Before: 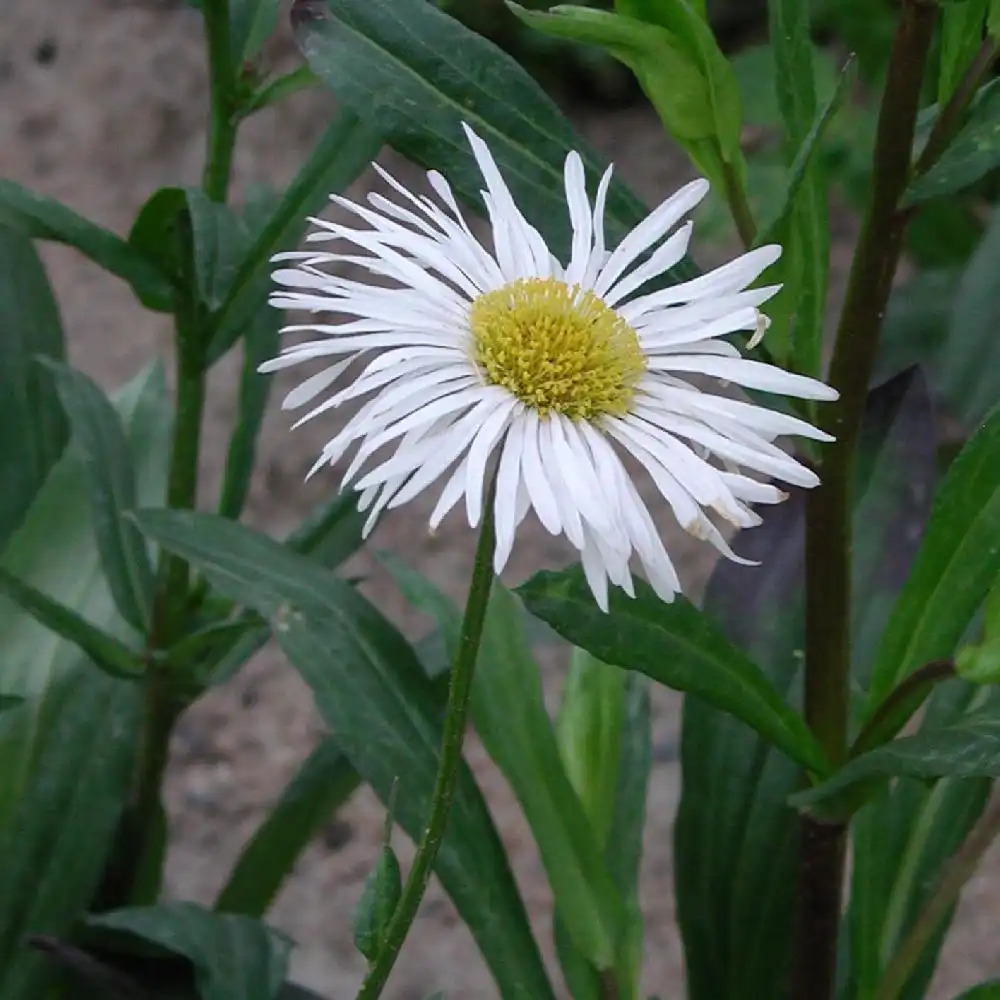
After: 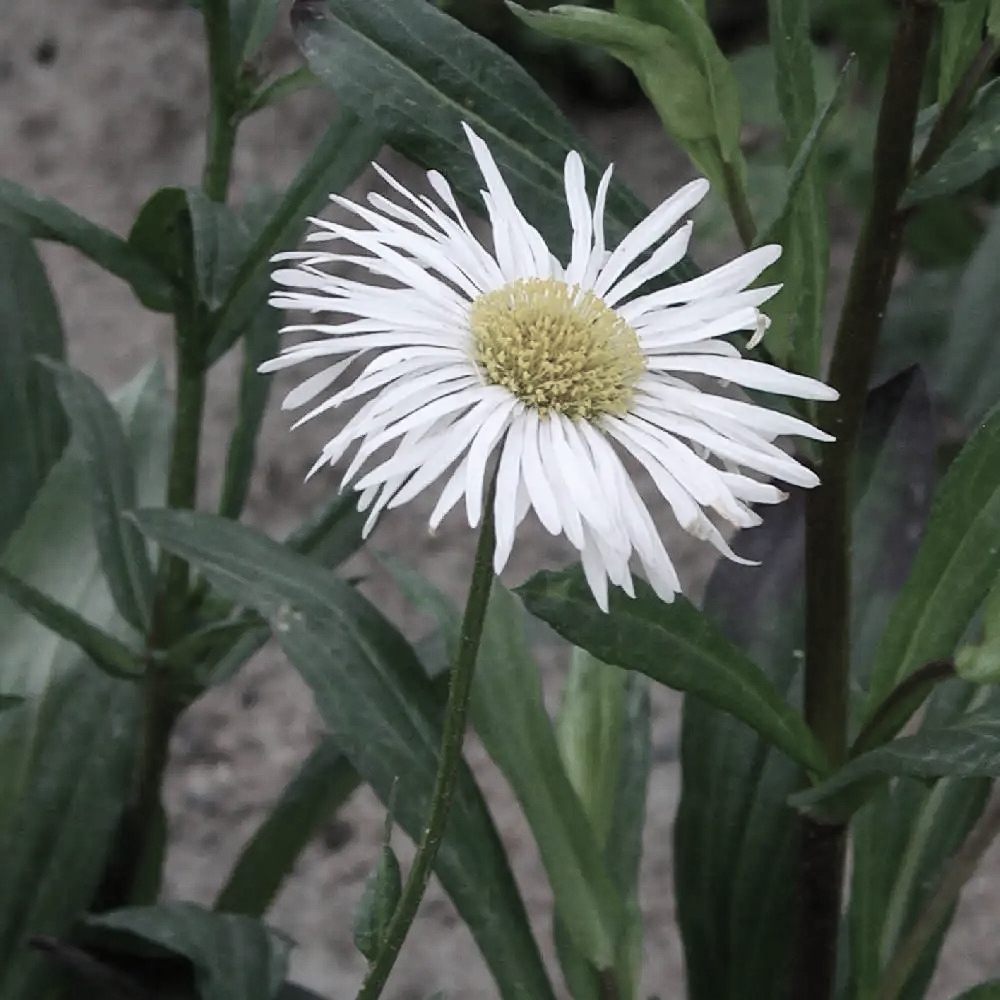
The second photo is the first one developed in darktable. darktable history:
color correction: highlights b* -0.04, saturation 0.488
contrast brightness saturation: contrast 0.15, brightness 0.046
